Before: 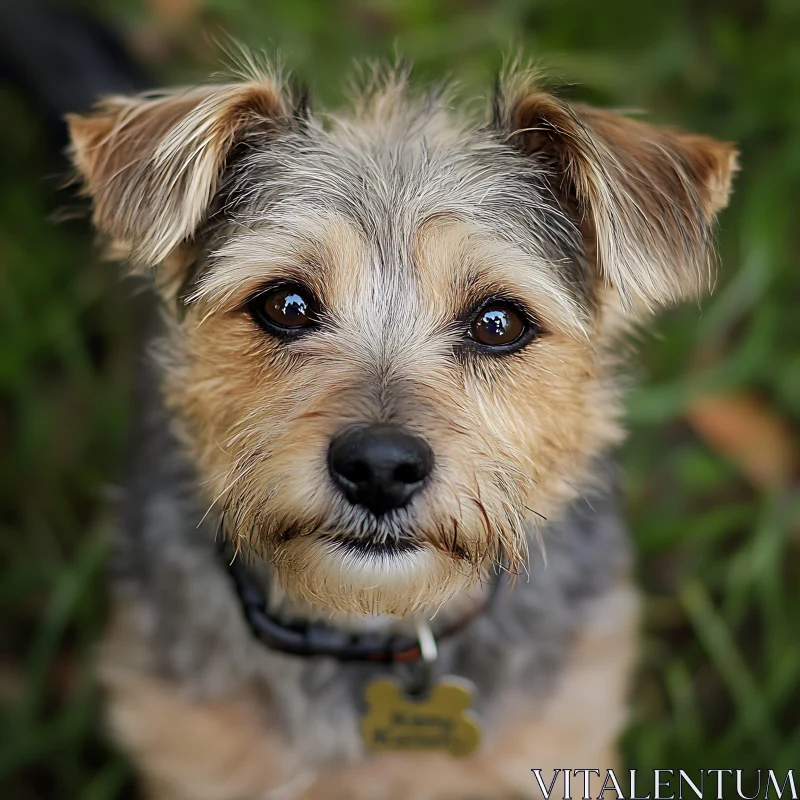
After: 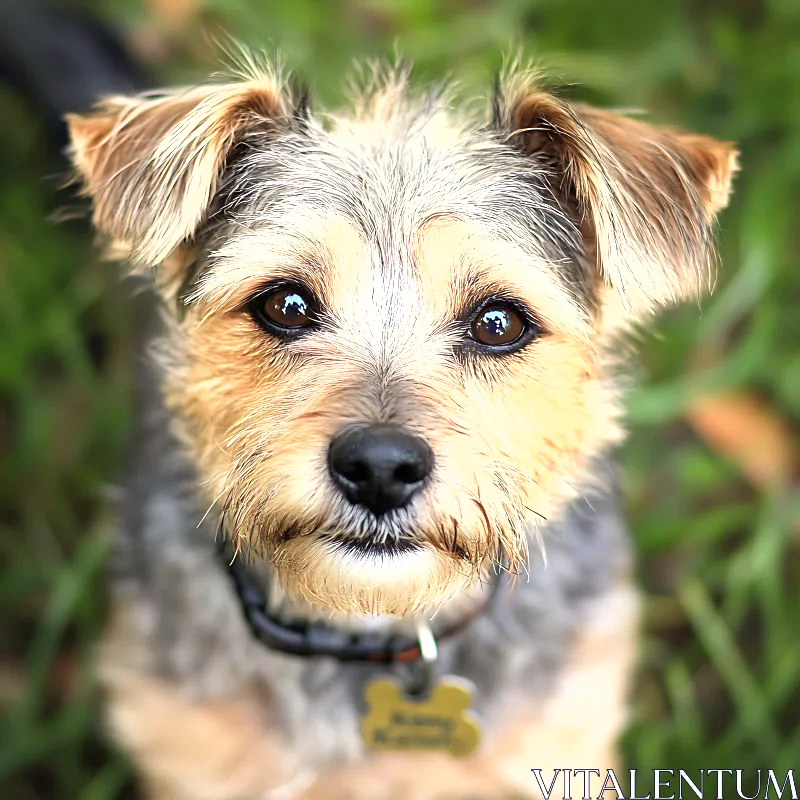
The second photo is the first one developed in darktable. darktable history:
exposure: black level correction 0, exposure 1.4 EV, compensate exposure bias true, compensate highlight preservation false
shadows and highlights: radius 335.87, shadows 65.22, highlights 6.4, compress 87.74%, soften with gaussian
